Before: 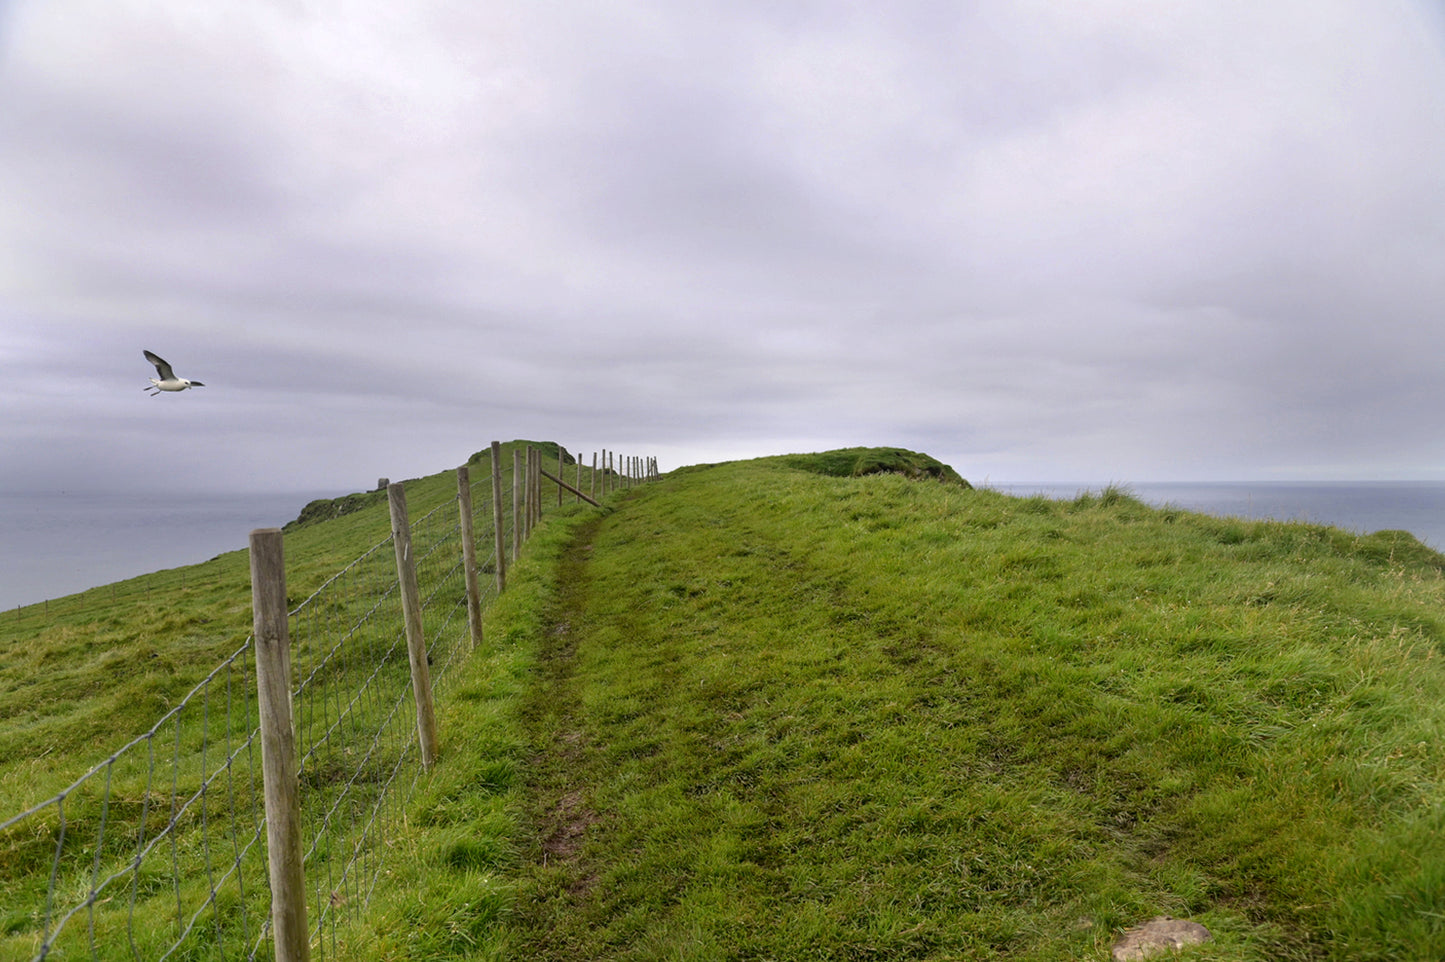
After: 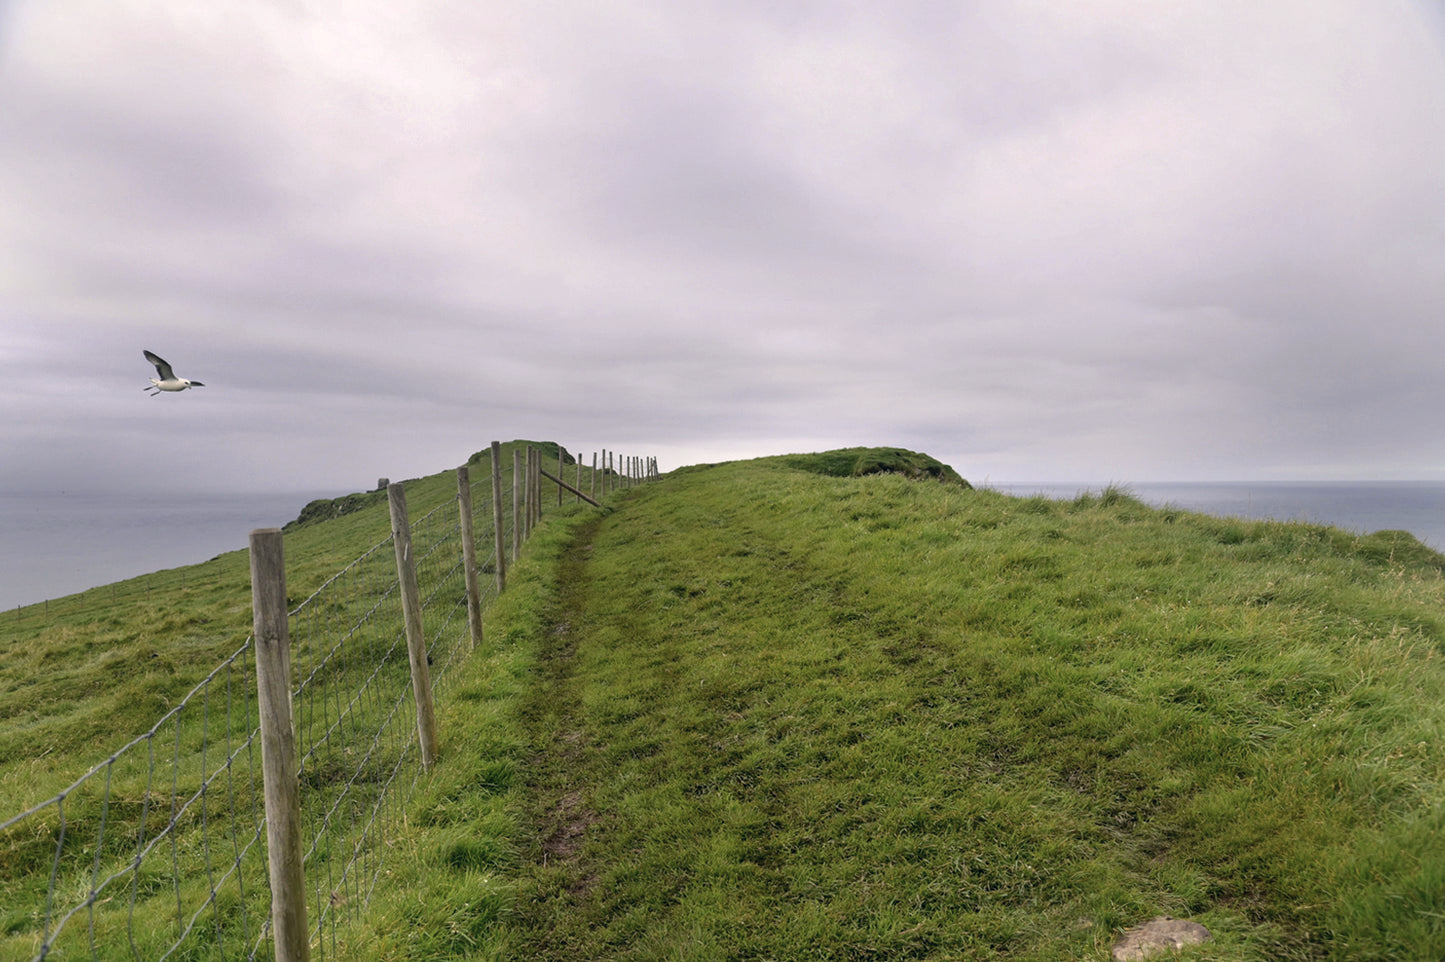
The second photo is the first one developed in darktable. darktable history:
color correction: highlights a* 2.82, highlights b* 5, shadows a* -2.58, shadows b* -4.96, saturation 0.812
